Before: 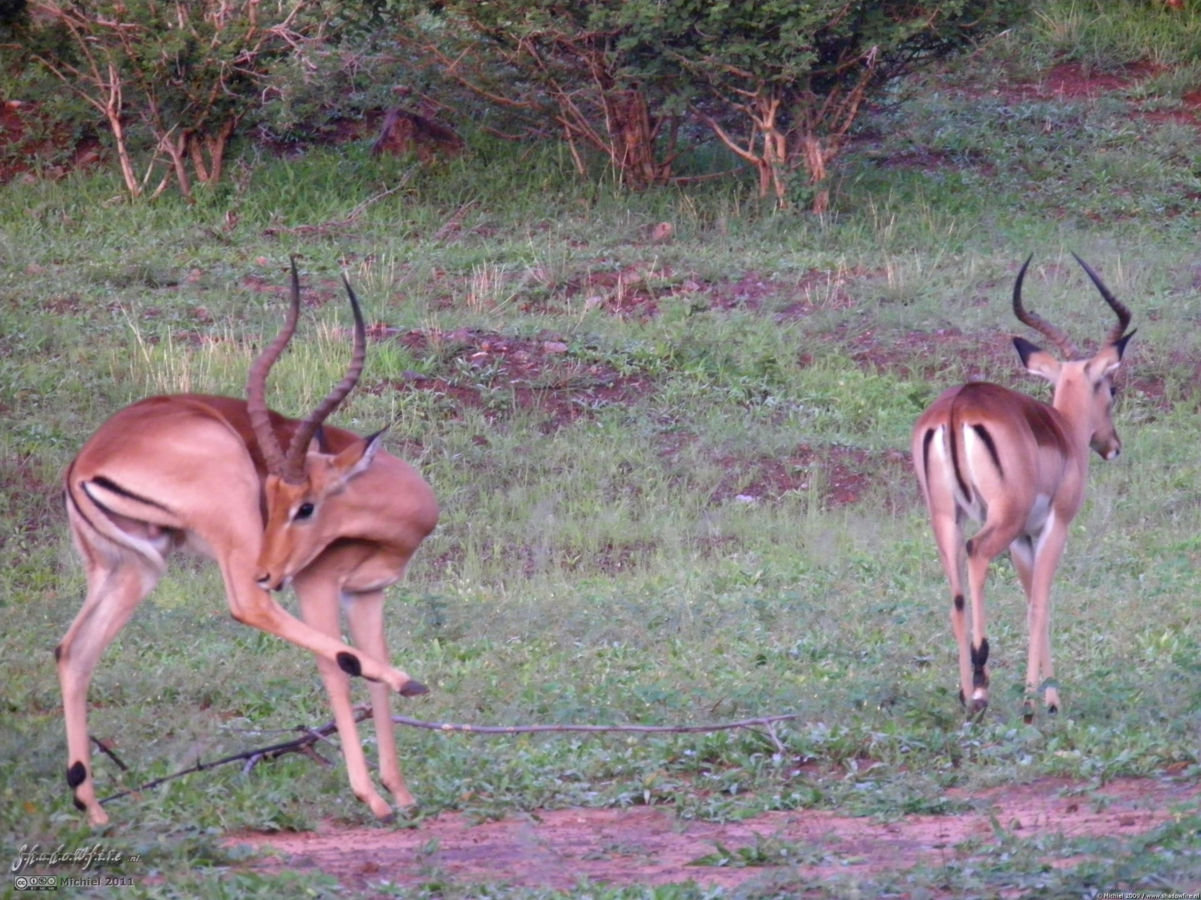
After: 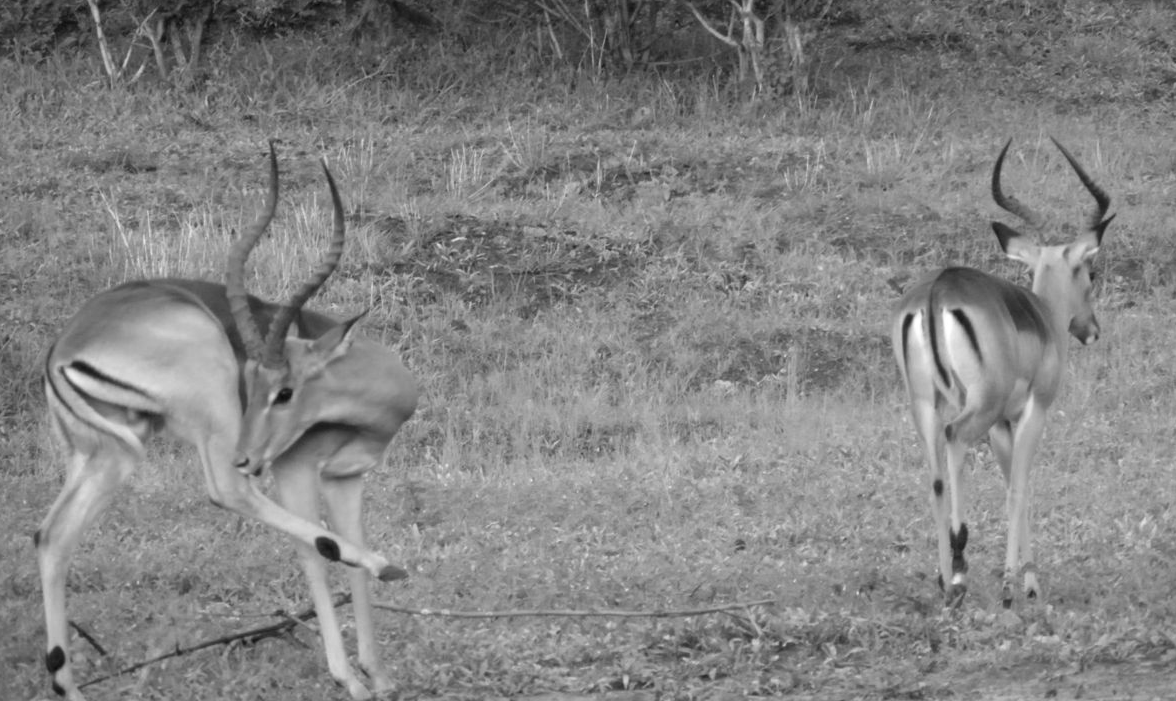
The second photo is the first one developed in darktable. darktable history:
monochrome: a 16.01, b -2.65, highlights 0.52
crop and rotate: left 1.814%, top 12.818%, right 0.25%, bottom 9.225%
